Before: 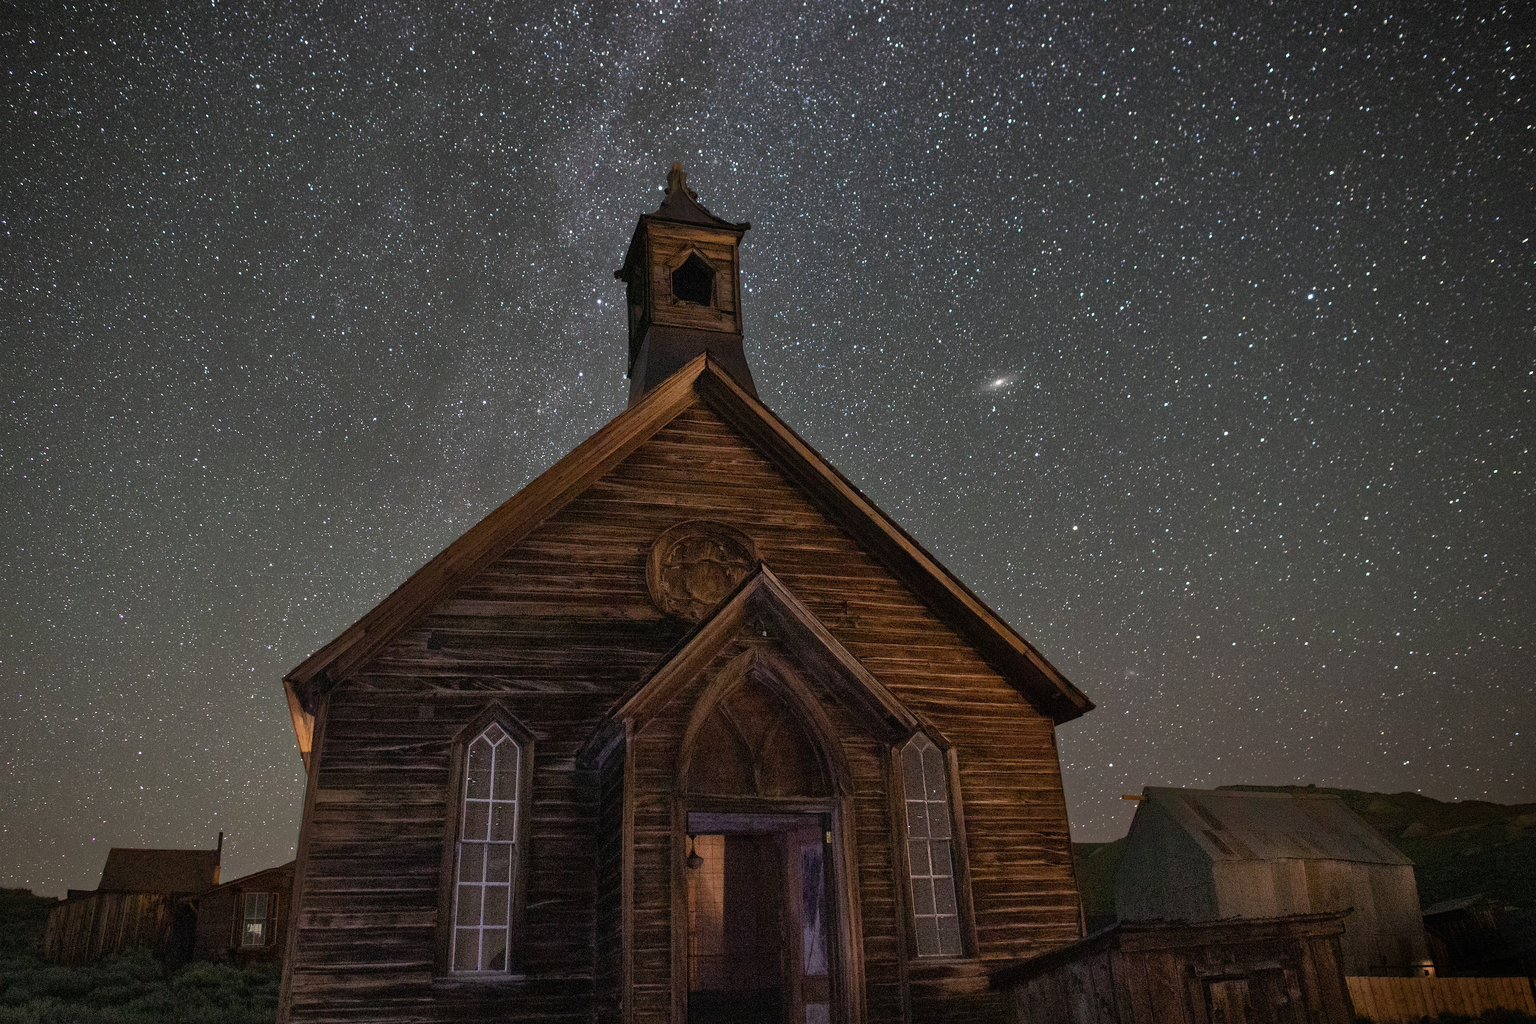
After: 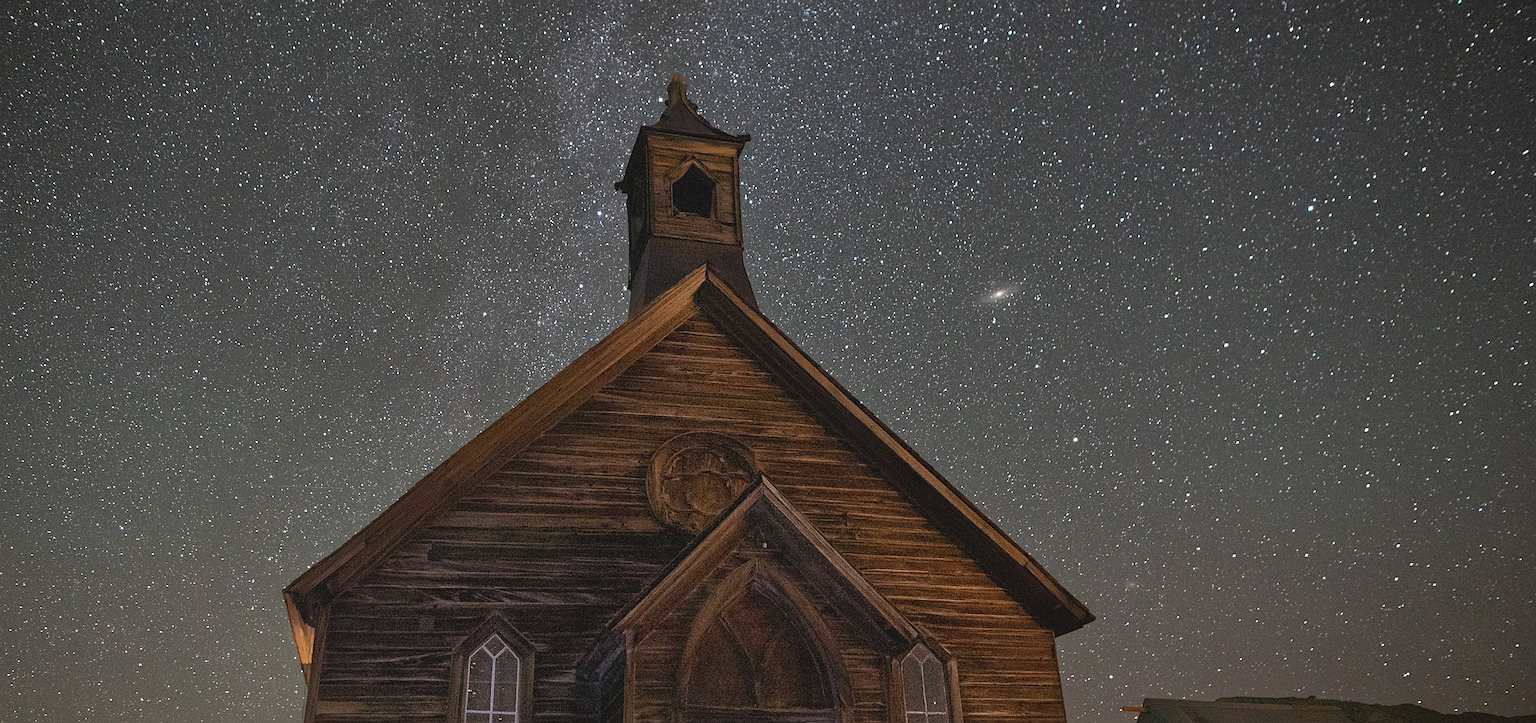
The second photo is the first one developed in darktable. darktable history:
sharpen: on, module defaults
crop and rotate: top 8.677%, bottom 20.672%
contrast brightness saturation: contrast -0.113
